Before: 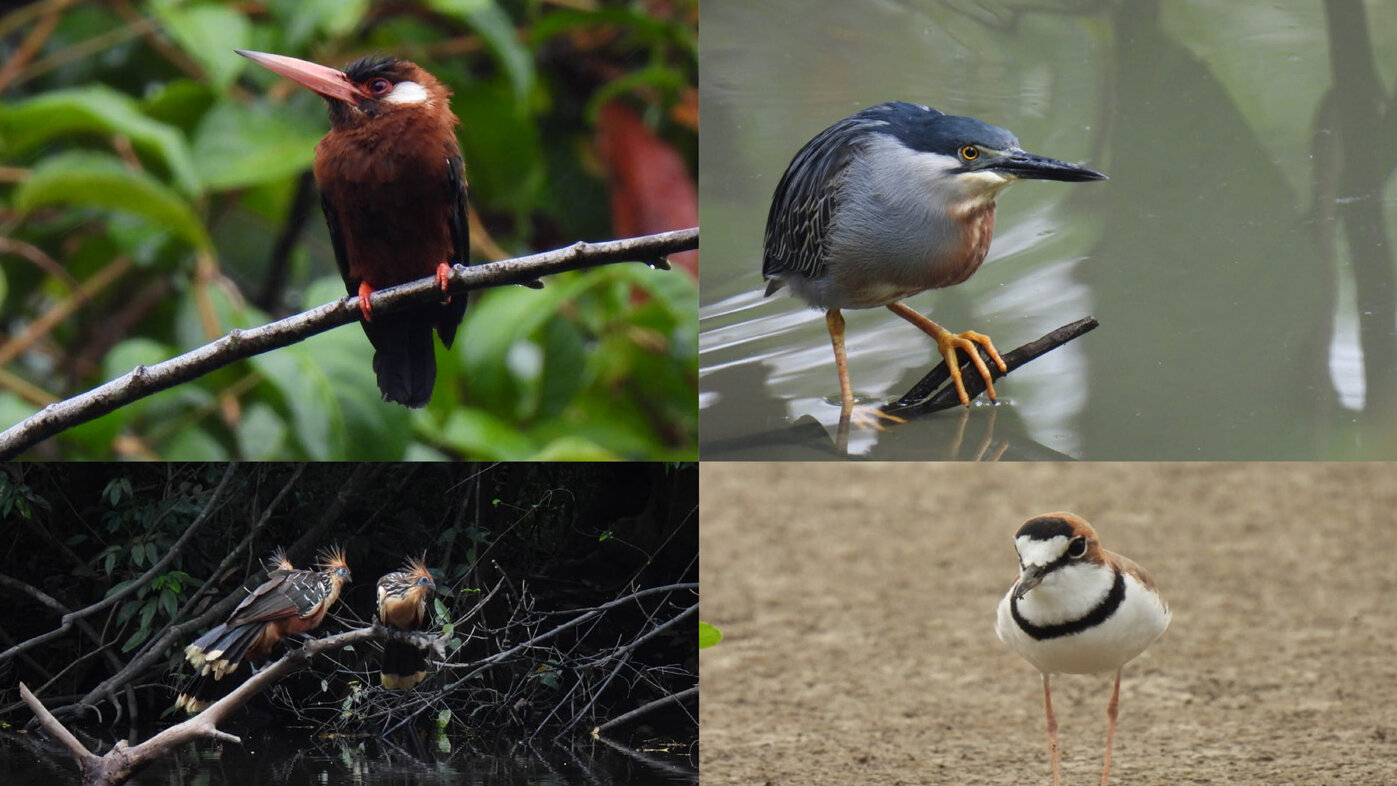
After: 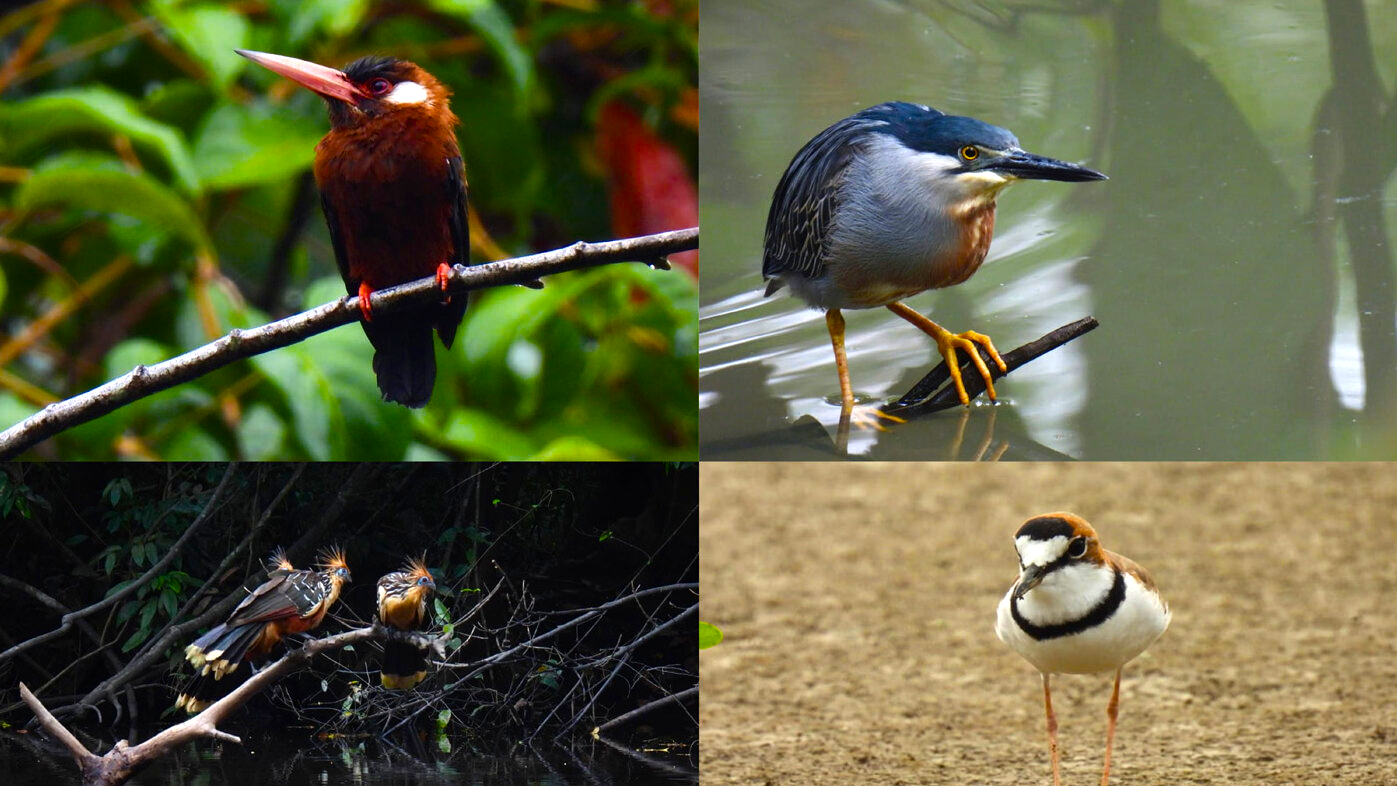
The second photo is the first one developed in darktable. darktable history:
shadows and highlights: shadows 12, white point adjustment 1.2, highlights -0.36, soften with gaussian
contrast brightness saturation: contrast 0.05
color balance rgb: linear chroma grading › global chroma 9%, perceptual saturation grading › global saturation 36%, perceptual saturation grading › shadows 35%, perceptual brilliance grading › global brilliance 15%, perceptual brilliance grading › shadows -35%, global vibrance 15%
